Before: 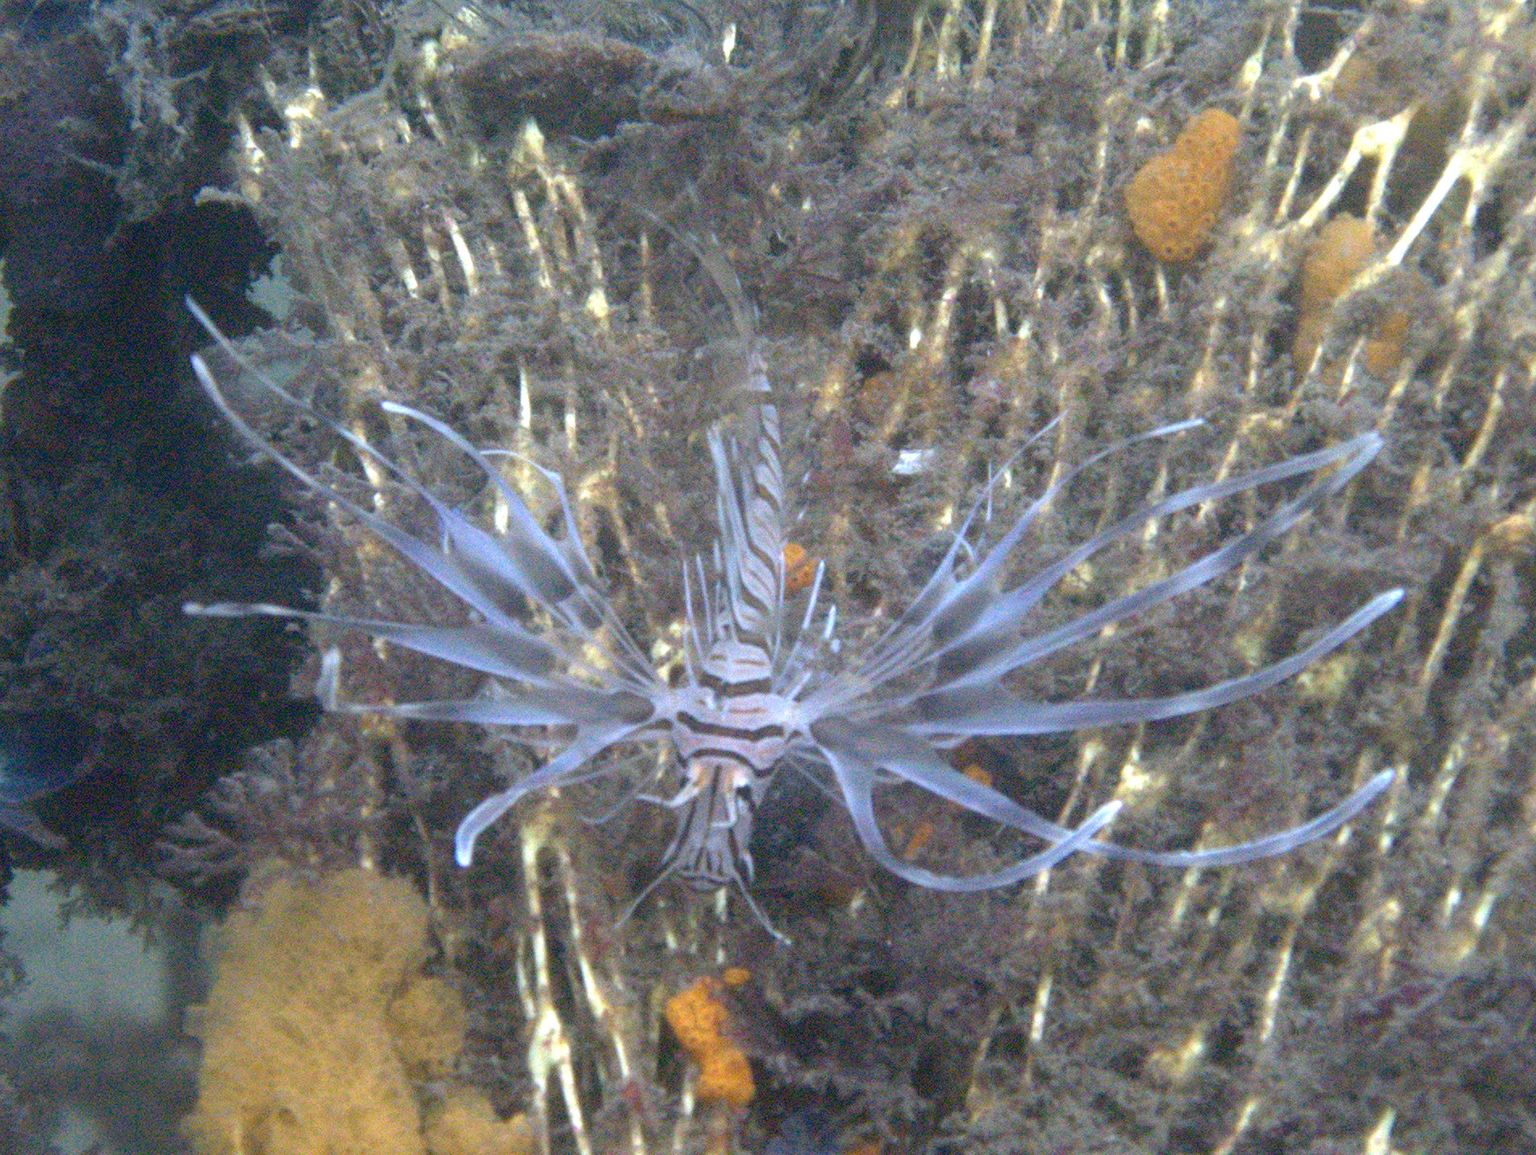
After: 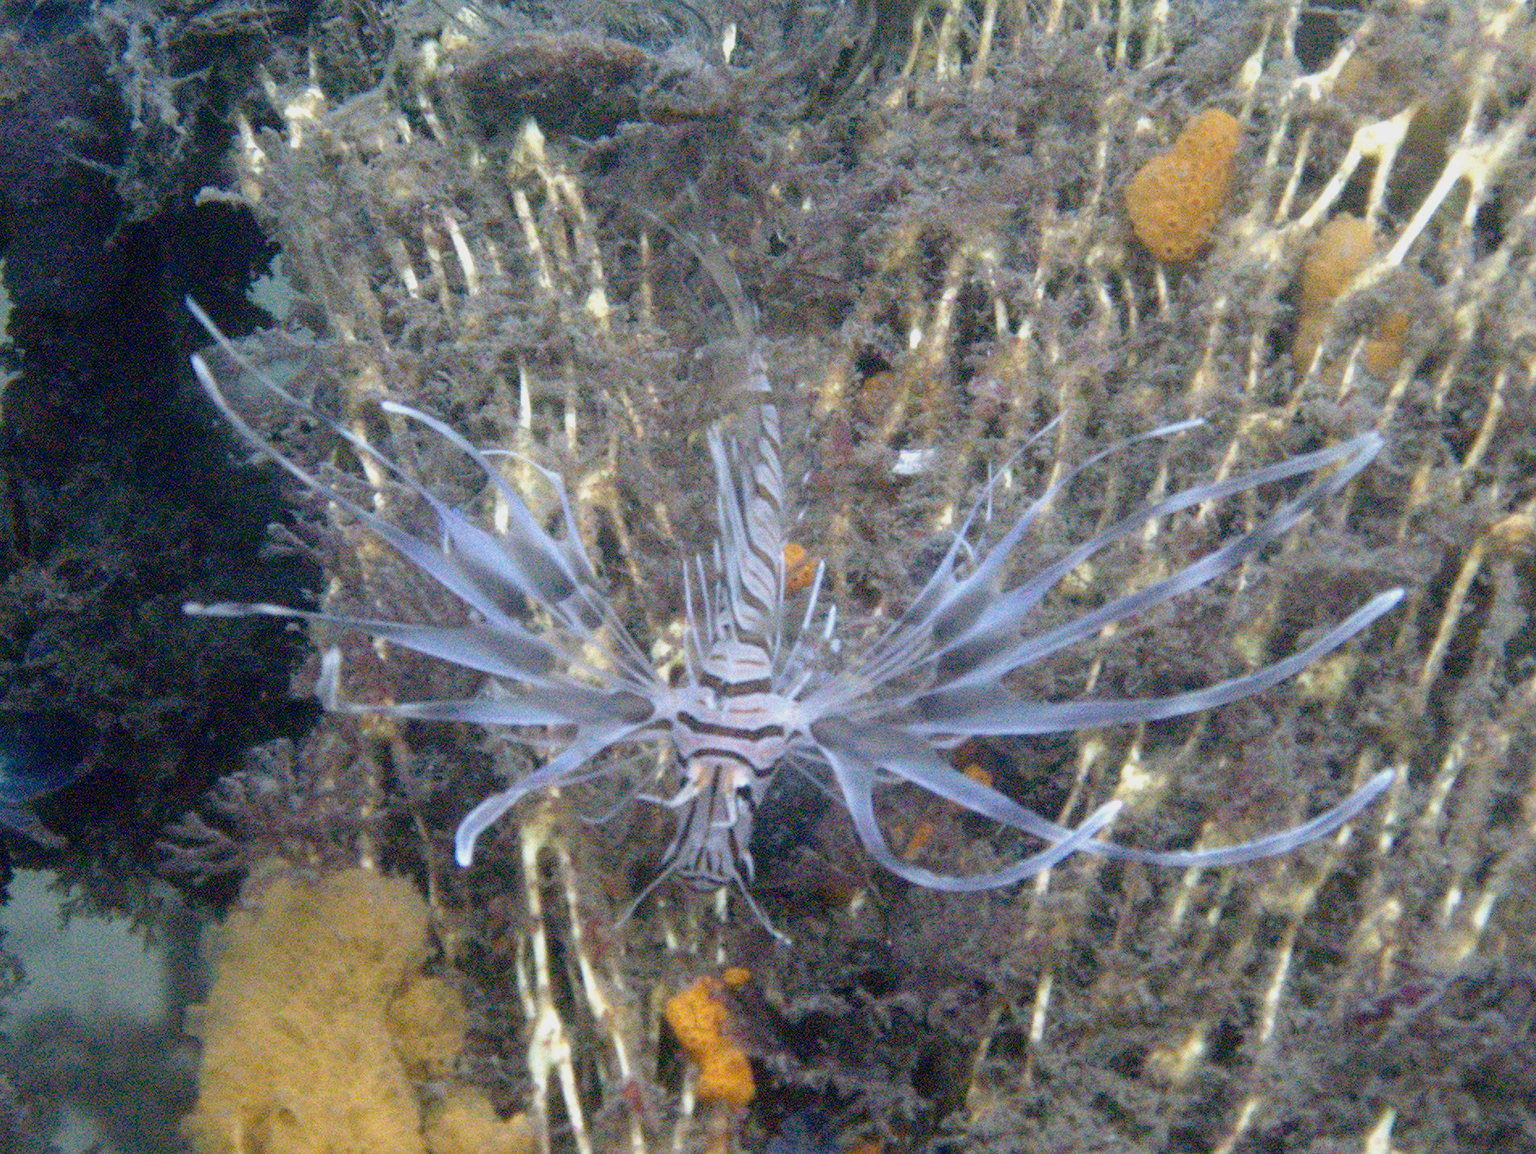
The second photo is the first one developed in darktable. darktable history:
filmic rgb: black relative exposure -11.86 EV, white relative exposure 5.41 EV, threshold 2.94 EV, hardness 4.47, latitude 49.36%, contrast 1.145, preserve chrominance no, color science v3 (2019), use custom middle-gray values true, enable highlight reconstruction true
